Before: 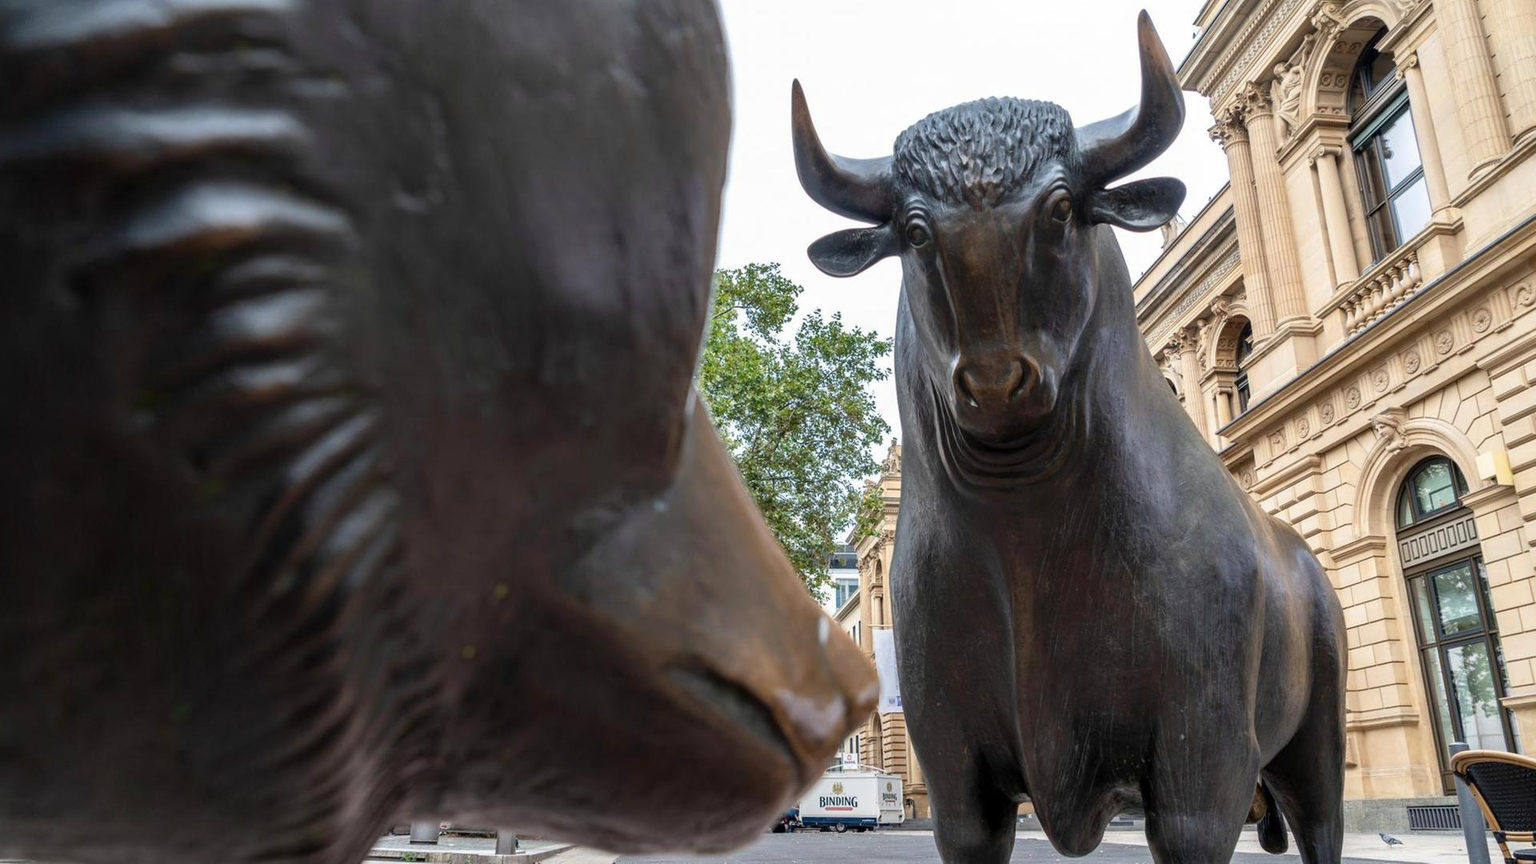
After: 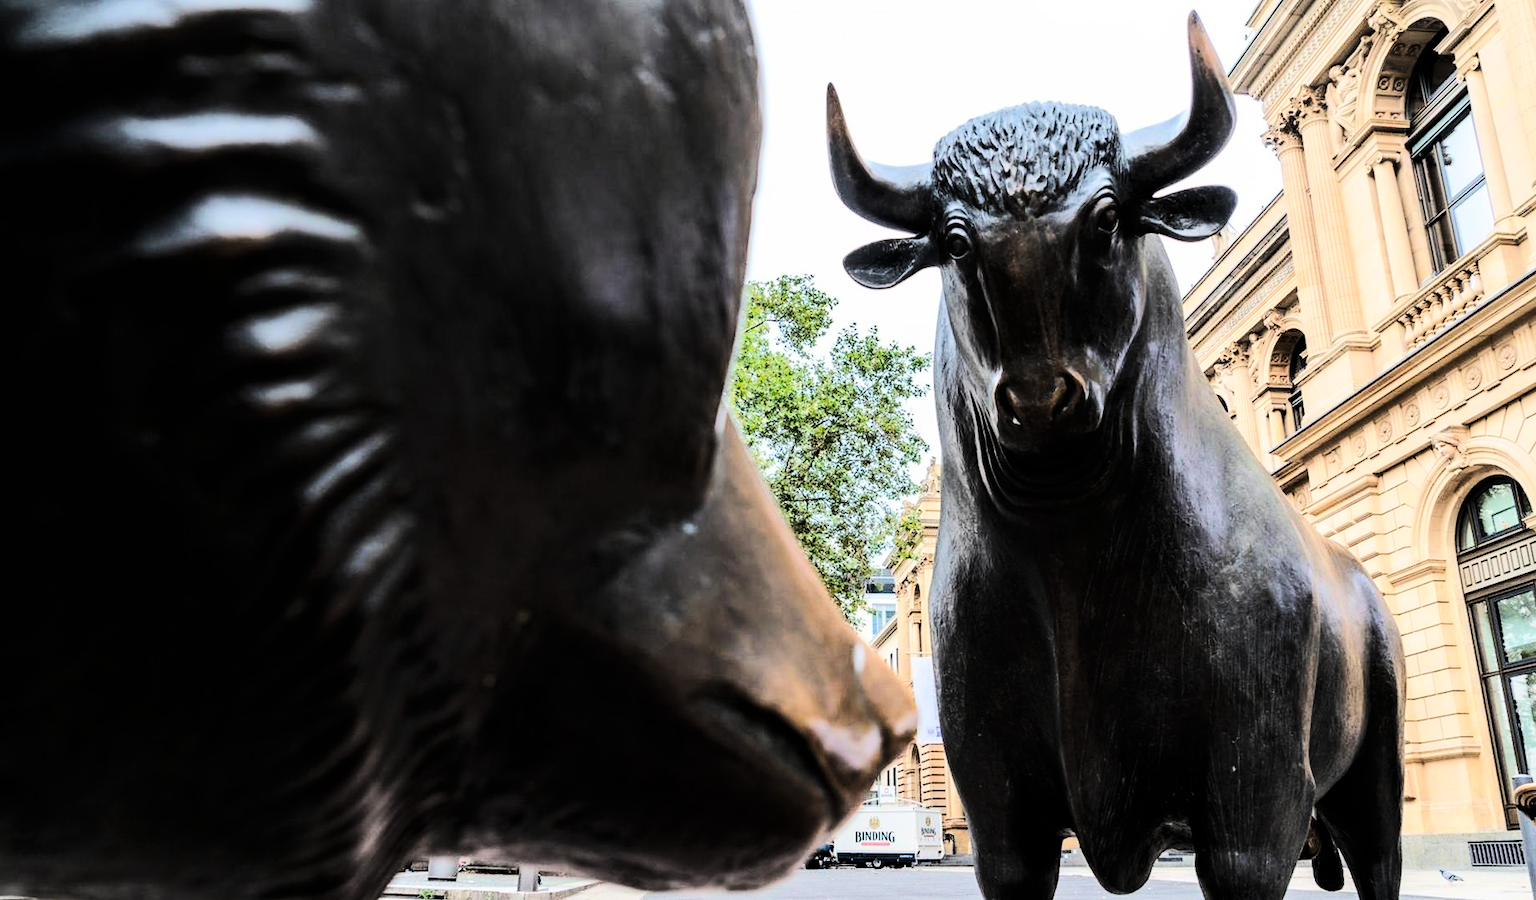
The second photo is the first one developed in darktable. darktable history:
tone curve: curves: ch0 [(0, 0) (0.086, 0.006) (0.148, 0.021) (0.245, 0.105) (0.374, 0.401) (0.444, 0.631) (0.778, 0.915) (1, 1)], color space Lab, linked channels, preserve colors none
crop: right 4.126%, bottom 0.031%
